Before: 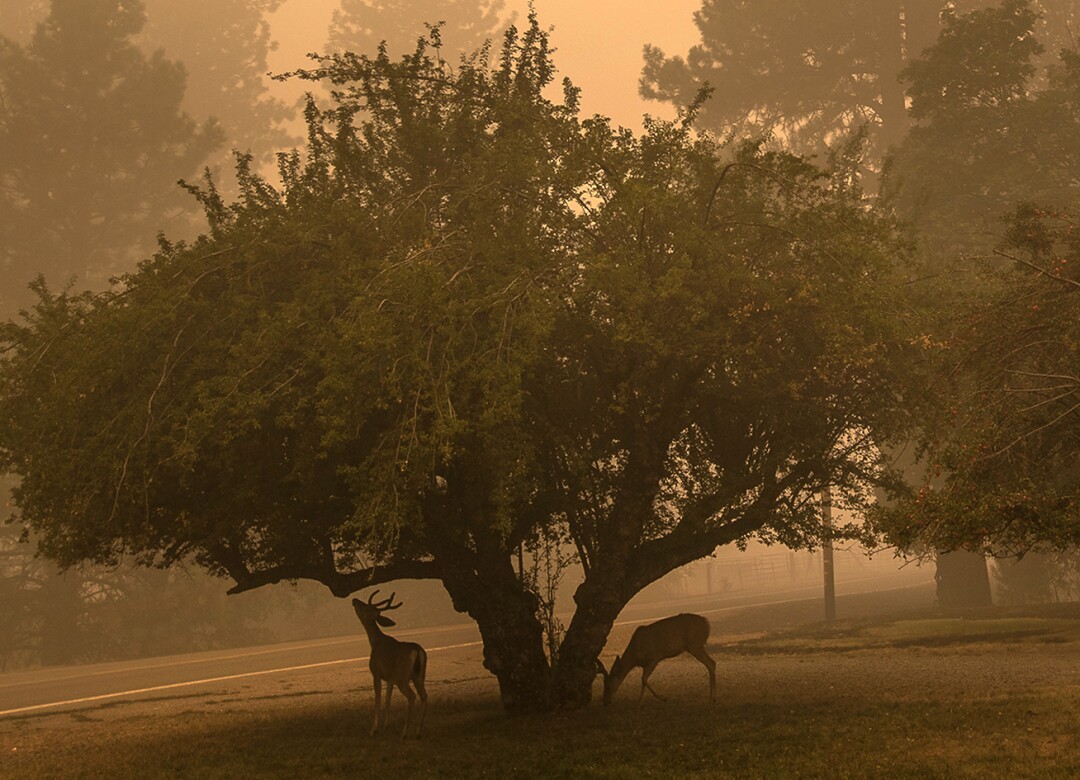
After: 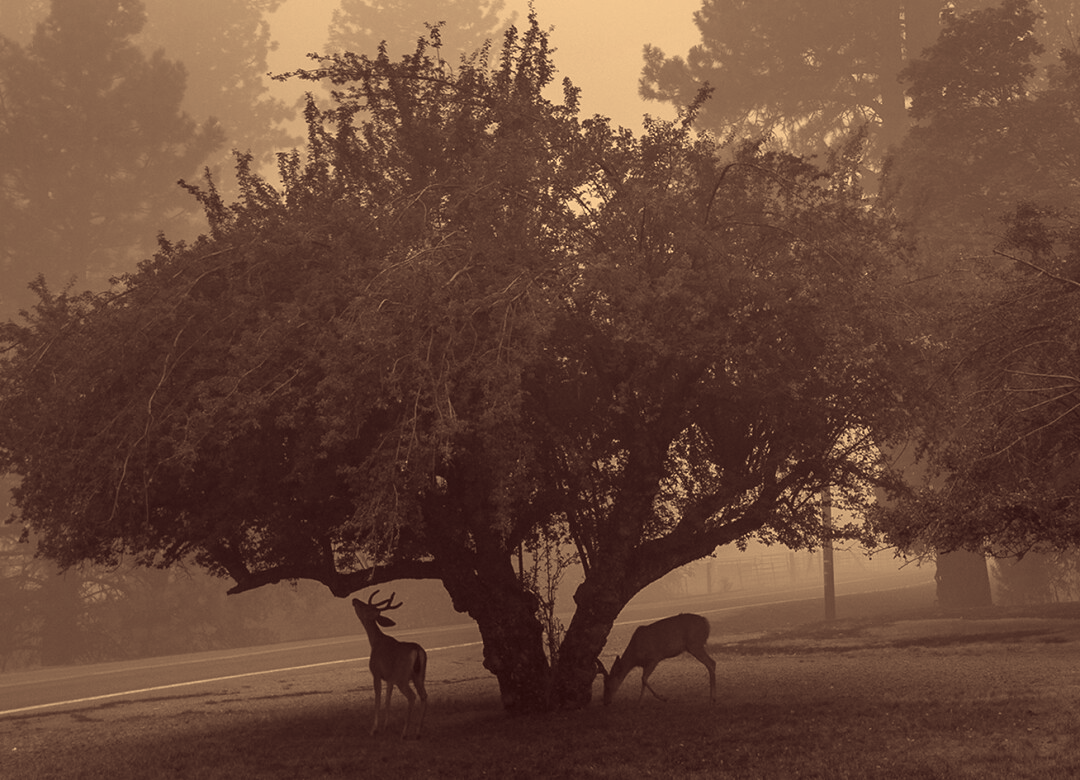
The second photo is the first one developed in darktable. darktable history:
contrast brightness saturation: saturation -1
color correction: highlights a* 10.12, highlights b* 39.04, shadows a* 14.62, shadows b* 3.37
